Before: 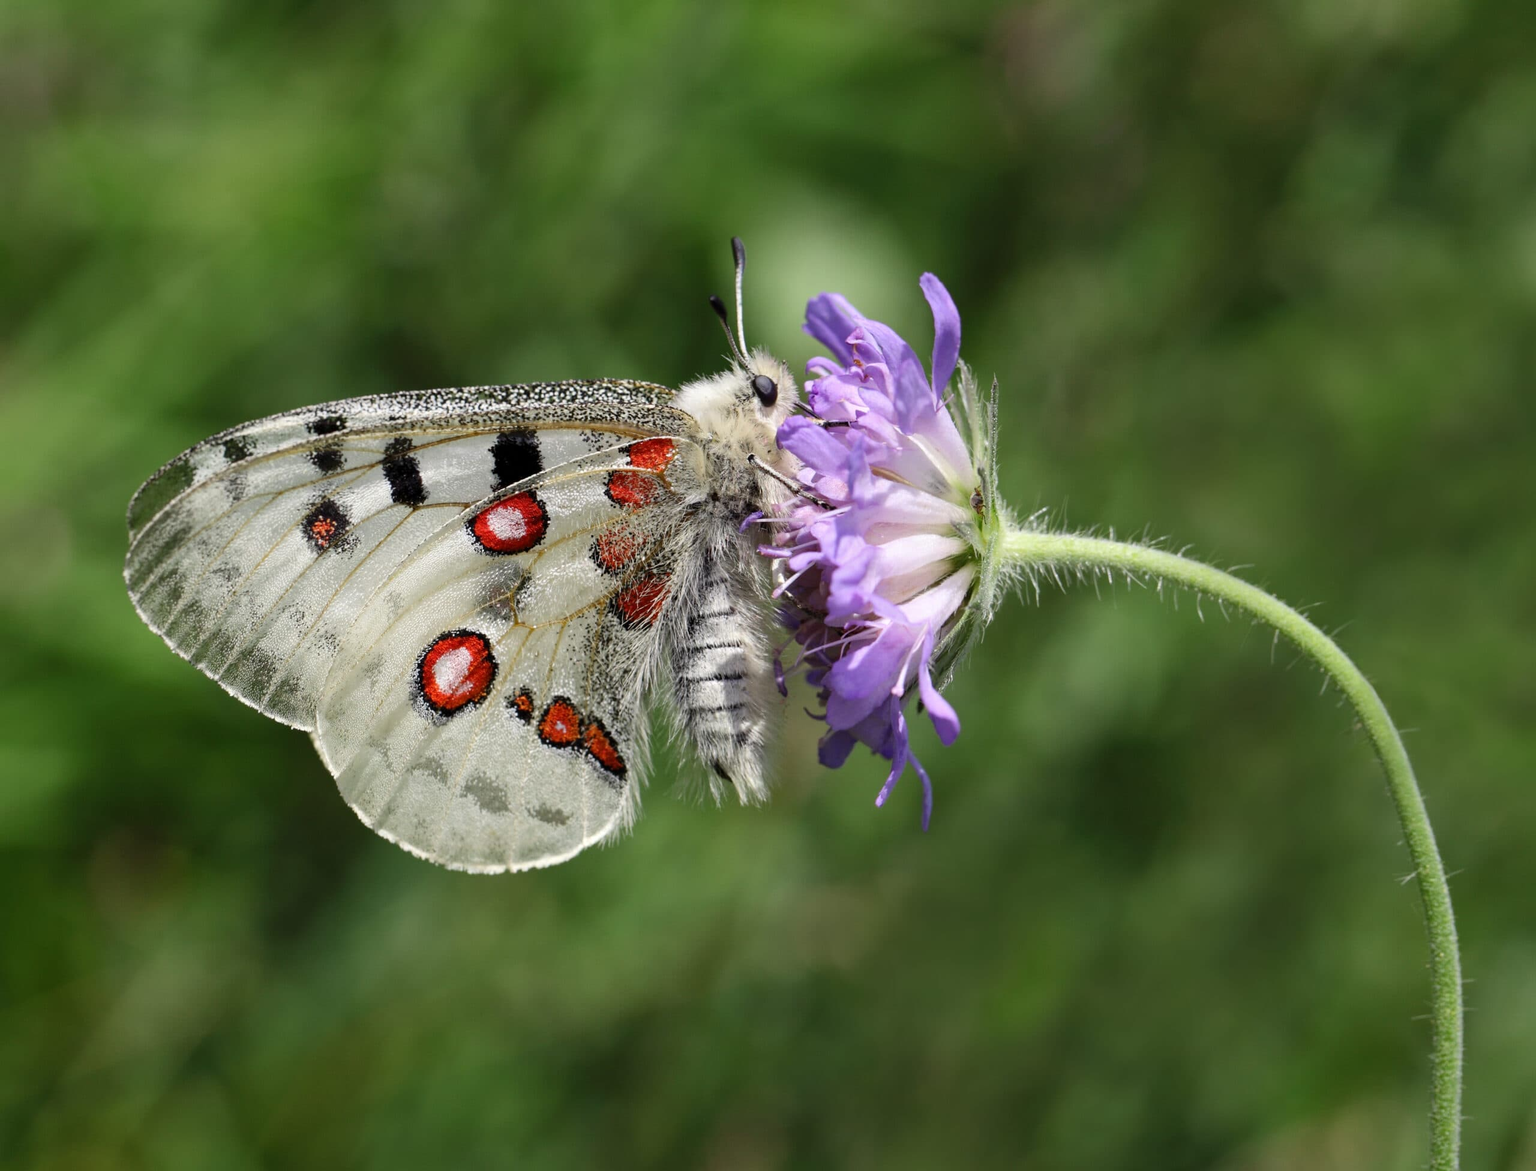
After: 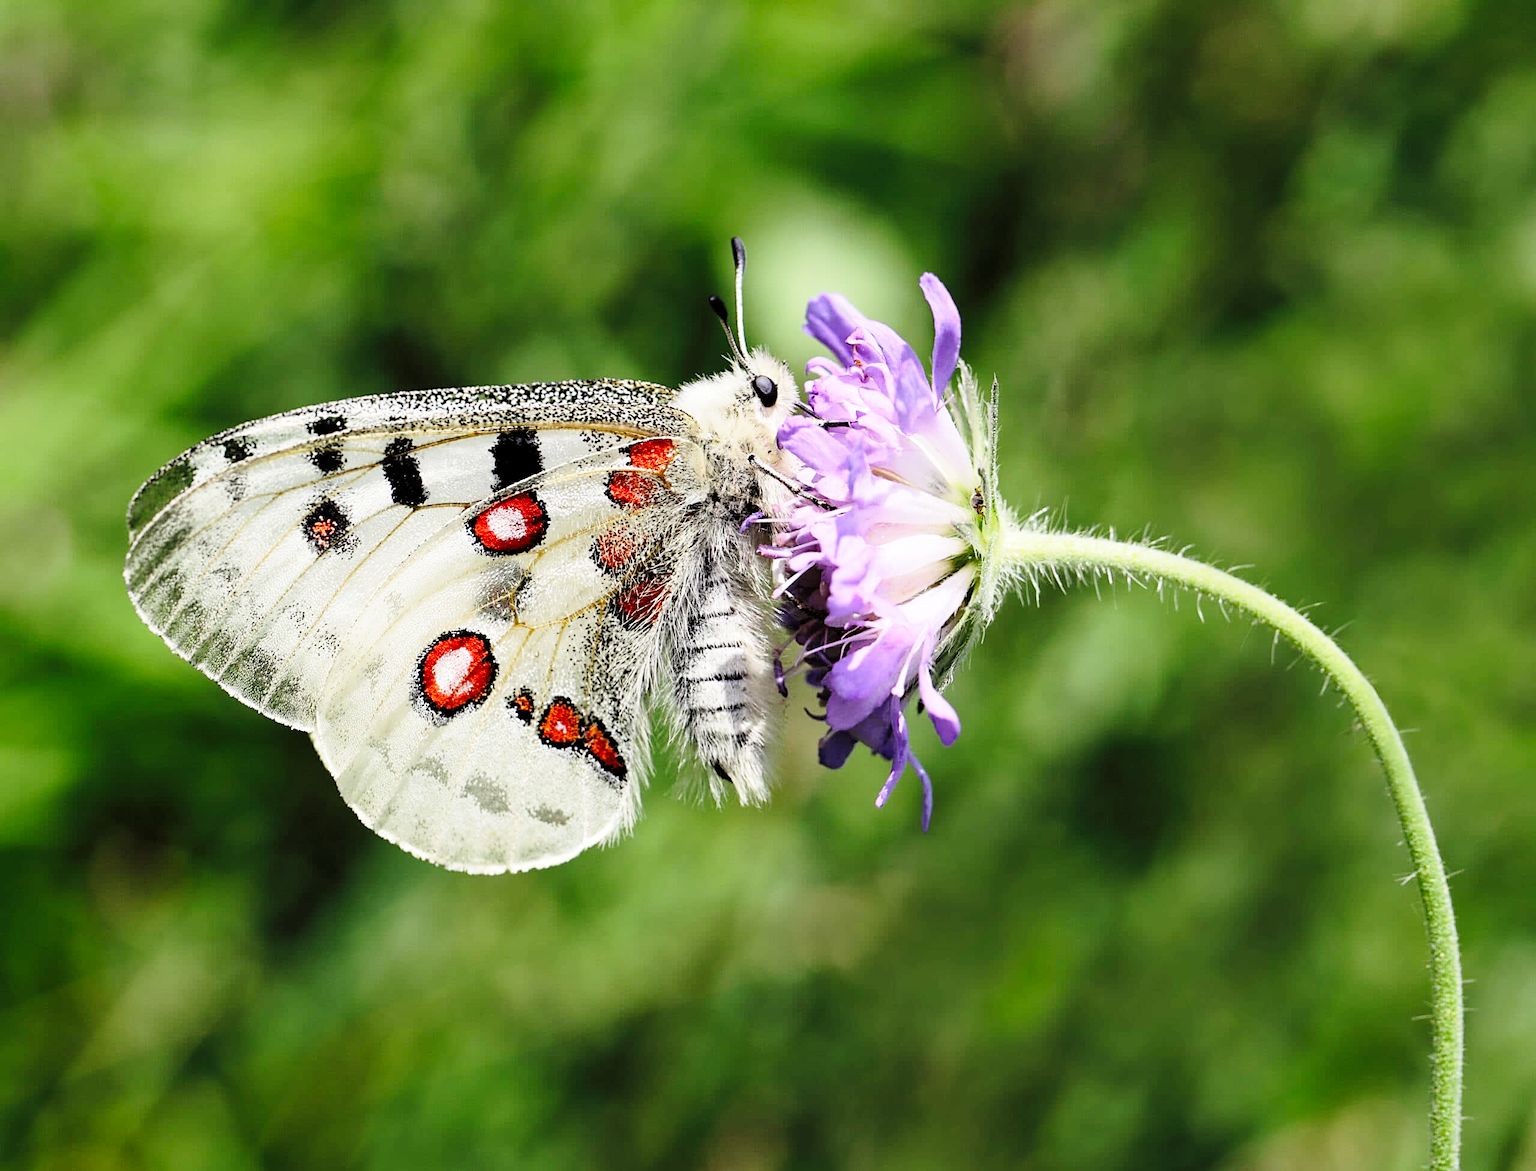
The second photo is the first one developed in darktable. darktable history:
tone curve: curves: ch0 [(0, 0) (0.118, 0.034) (0.182, 0.124) (0.265, 0.214) (0.504, 0.508) (0.783, 0.825) (1, 1)], color space Lab, linked channels, preserve colors none
sharpen: on, module defaults
base curve: curves: ch0 [(0, 0) (0.028, 0.03) (0.121, 0.232) (0.46, 0.748) (0.859, 0.968) (1, 1)], preserve colors none
